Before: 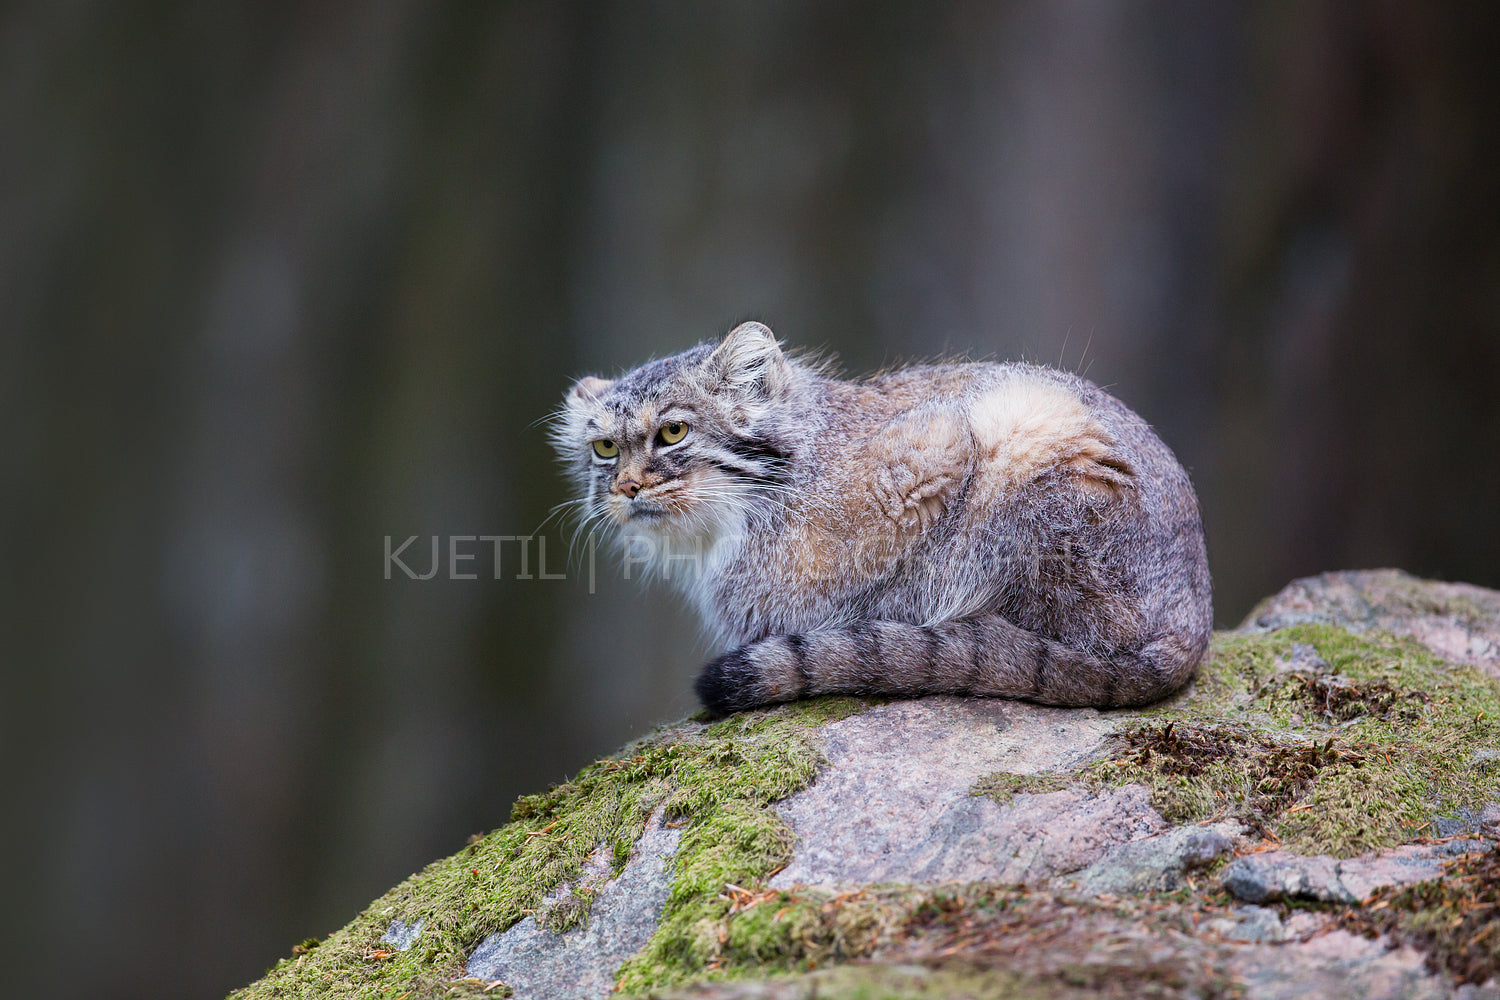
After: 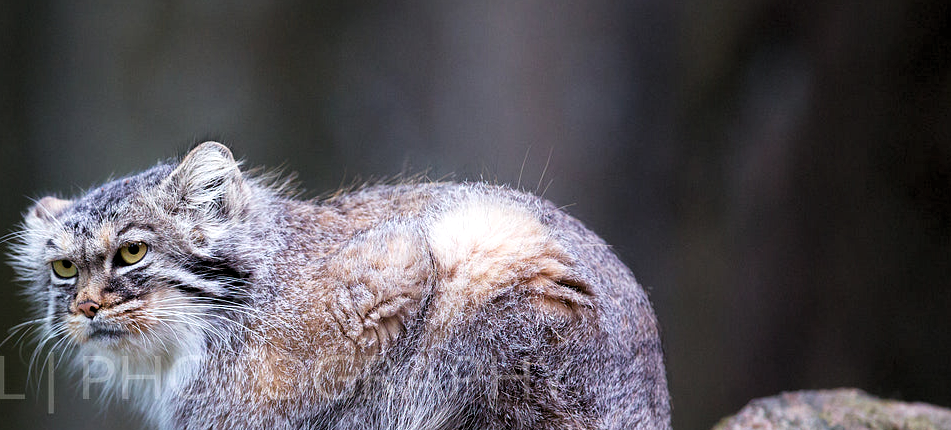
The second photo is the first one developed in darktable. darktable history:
color zones: curves: ch1 [(0, 0.525) (0.143, 0.556) (0.286, 0.52) (0.429, 0.5) (0.571, 0.5) (0.714, 0.5) (0.857, 0.503) (1, 0.525)]
local contrast: mode bilateral grid, contrast 20, coarseness 51, detail 127%, midtone range 0.2
levels: levels [0.062, 0.494, 0.925]
crop: left 36.11%, top 18.055%, right 0.452%, bottom 38.845%
